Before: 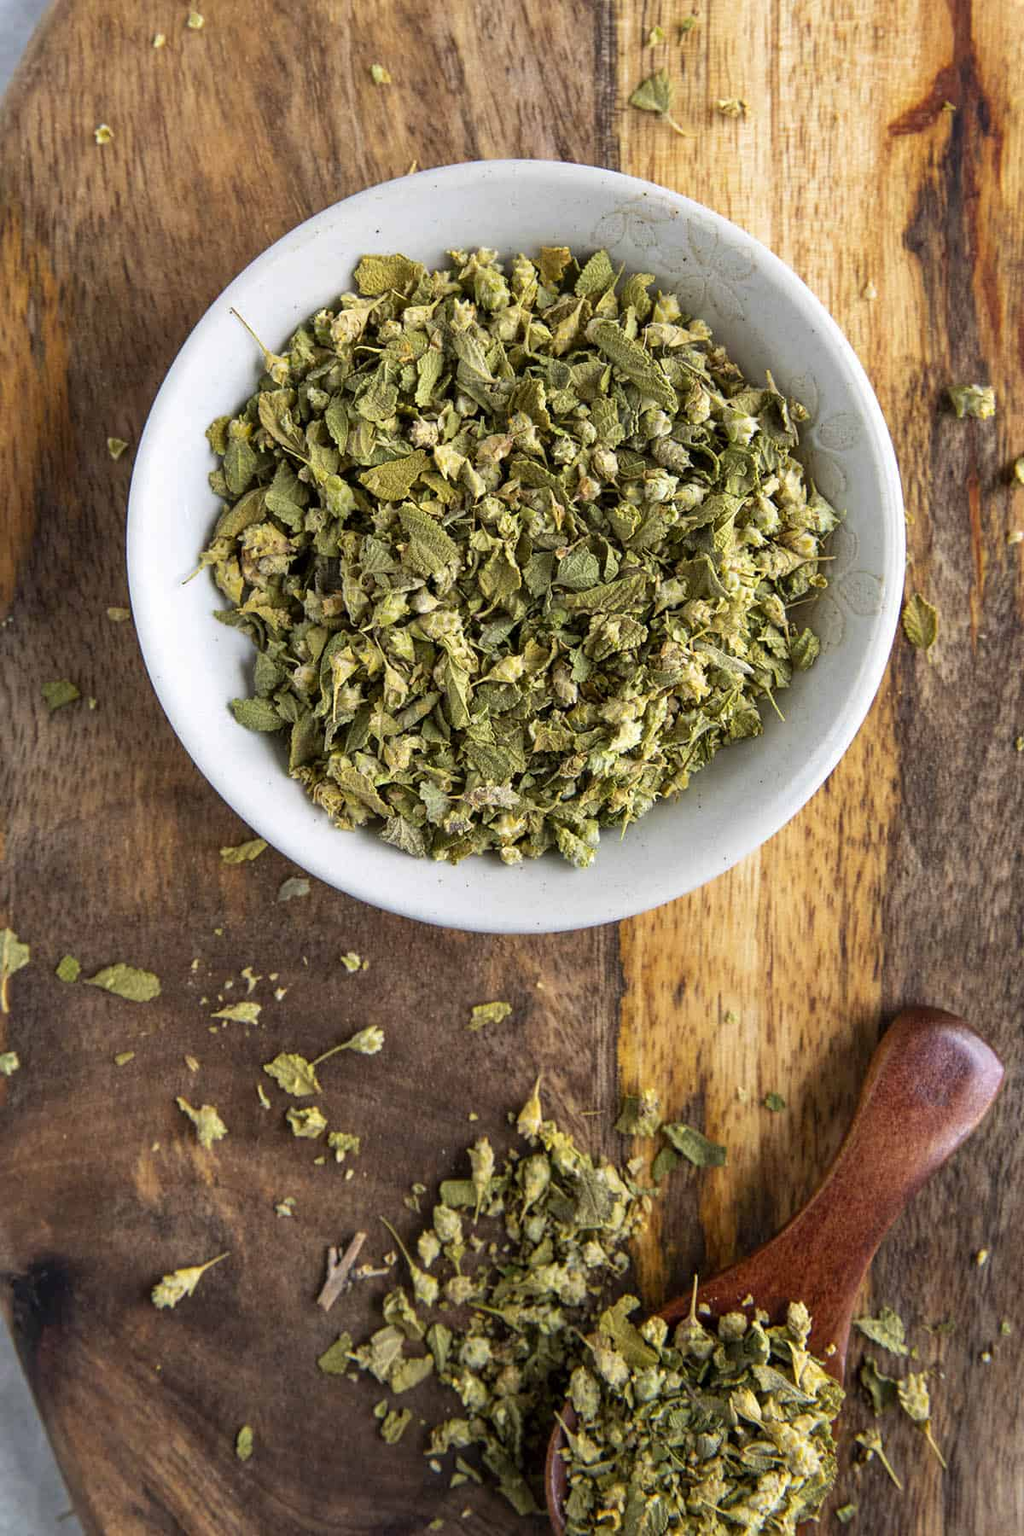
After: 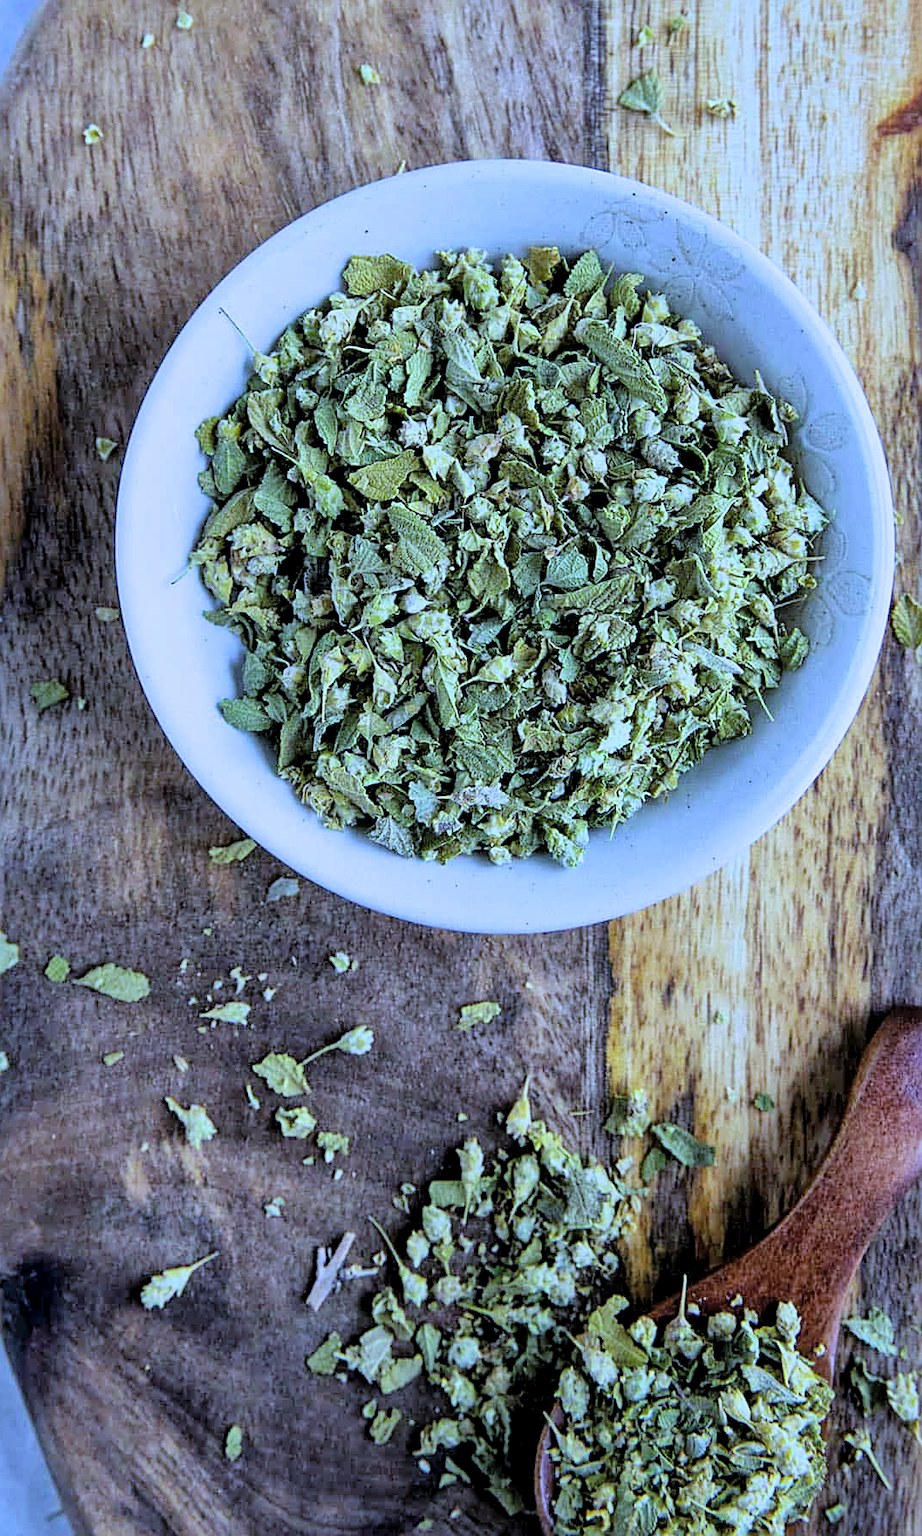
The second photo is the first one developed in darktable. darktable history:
crop and rotate: left 1.088%, right 8.807%
exposure: exposure 0.014 EV, compensate highlight preservation false
local contrast: mode bilateral grid, contrast 20, coarseness 50, detail 148%, midtone range 0.2
sharpen: on, module defaults
contrast brightness saturation: brightness 0.15
white balance: red 0.766, blue 1.537
filmic rgb: black relative exposure -5.83 EV, white relative exposure 3.4 EV, hardness 3.68
